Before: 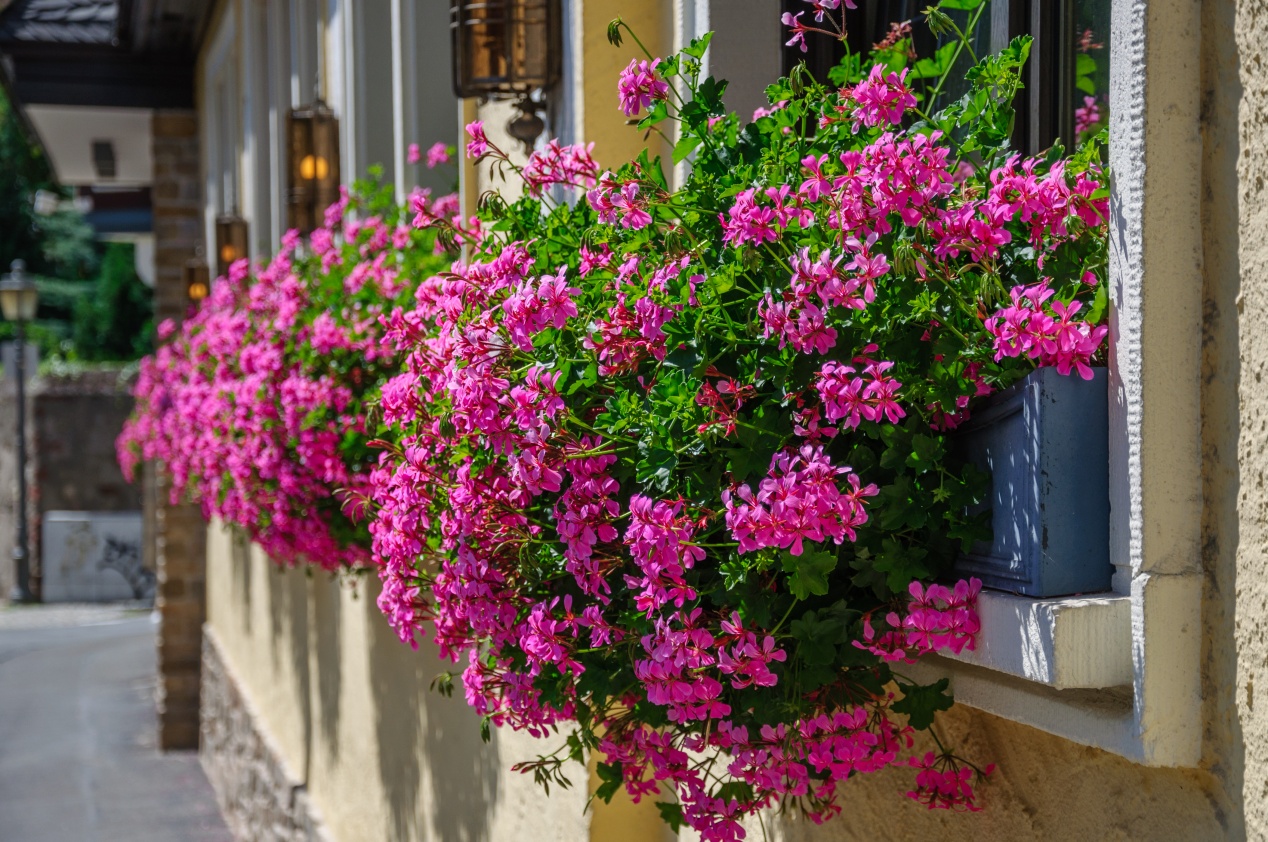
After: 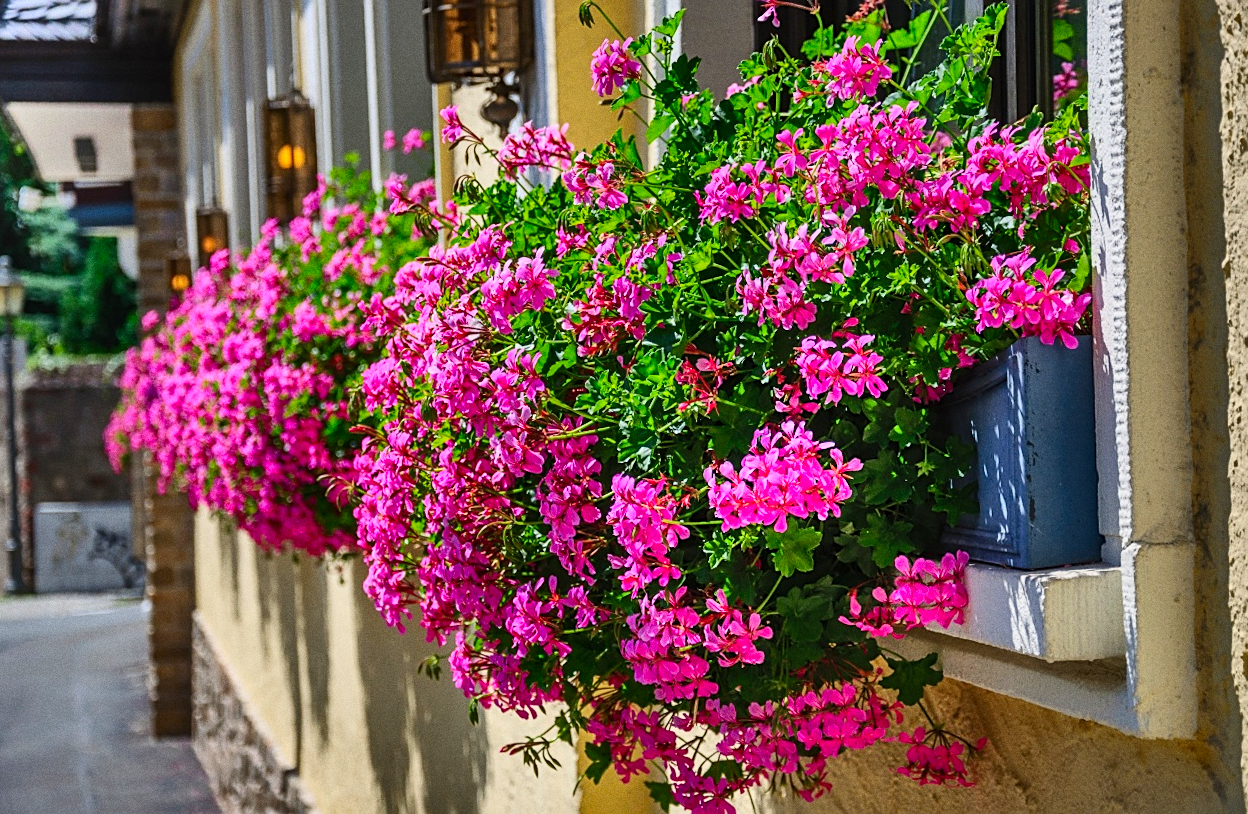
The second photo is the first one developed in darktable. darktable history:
shadows and highlights: radius 123.98, shadows 100, white point adjustment -3, highlights -100, highlights color adjustment 89.84%, soften with gaussian
sharpen: on, module defaults
contrast brightness saturation: contrast 0.23, brightness 0.1, saturation 0.29
rotate and perspective: rotation -1.32°, lens shift (horizontal) -0.031, crop left 0.015, crop right 0.985, crop top 0.047, crop bottom 0.982
grain: coarseness 3.21 ISO
